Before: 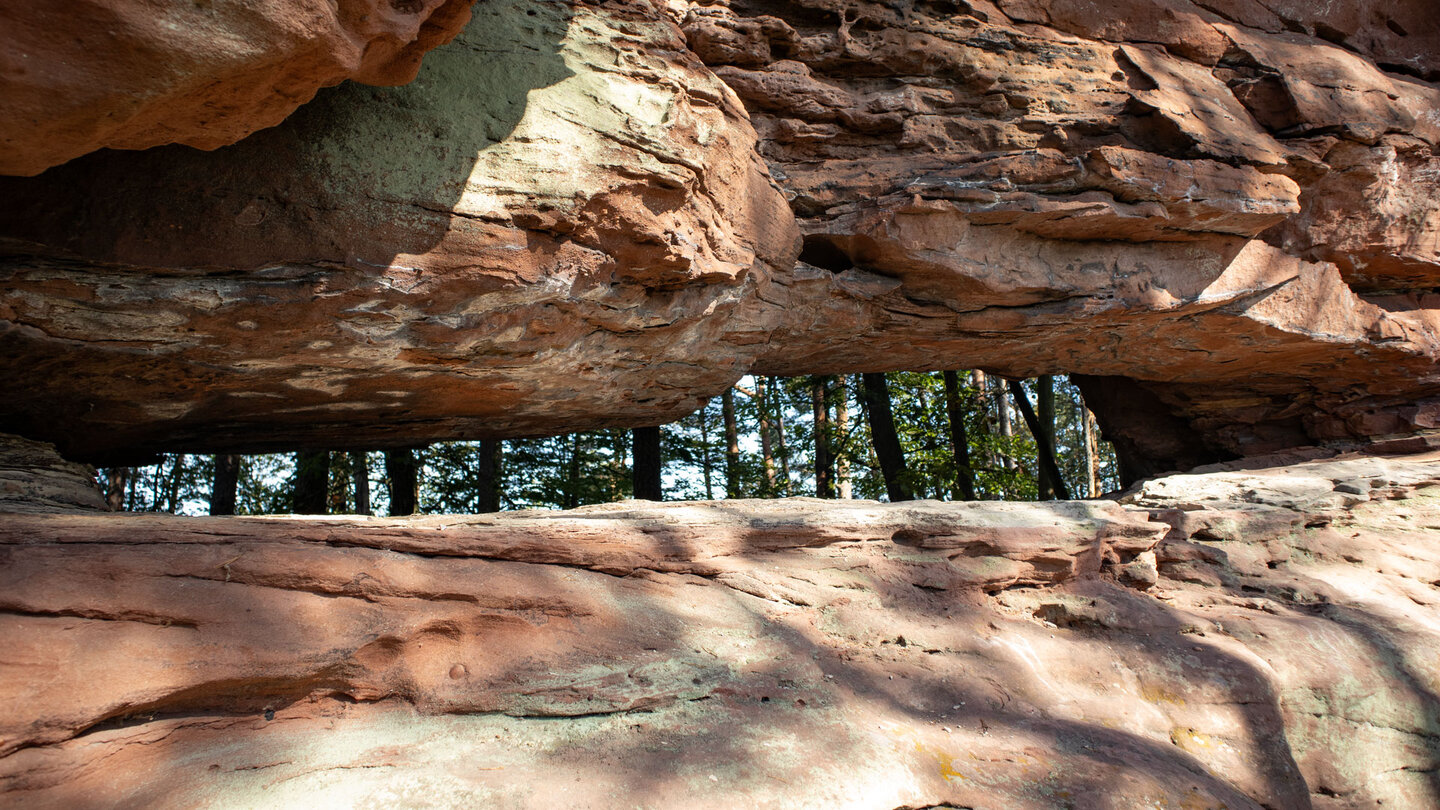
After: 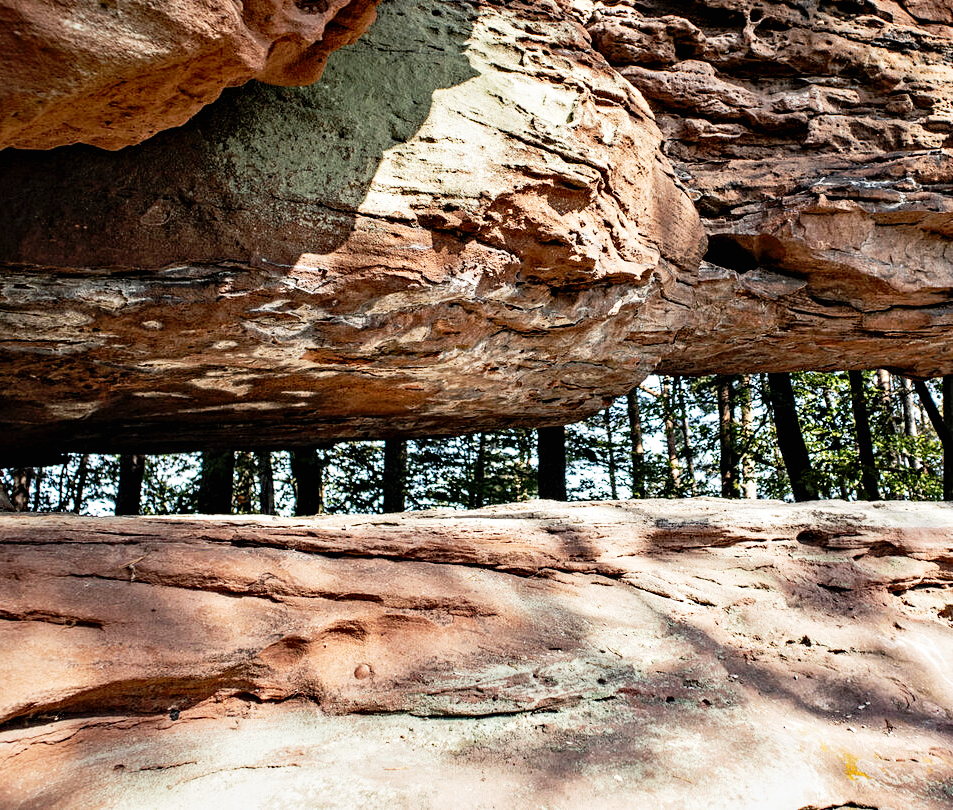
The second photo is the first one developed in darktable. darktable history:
crop and rotate: left 6.632%, right 27.121%
contrast equalizer: y [[0.5, 0.542, 0.583, 0.625, 0.667, 0.708], [0.5 ×6], [0.5 ×6], [0 ×6], [0 ×6]]
tone curve: curves: ch0 [(0, 0.005) (0.103, 0.097) (0.18, 0.22) (0.4, 0.485) (0.5, 0.612) (0.668, 0.787) (0.823, 0.894) (1, 0.971)]; ch1 [(0, 0) (0.172, 0.123) (0.324, 0.253) (0.396, 0.388) (0.478, 0.461) (0.499, 0.498) (0.522, 0.528) (0.618, 0.649) (0.753, 0.821) (1, 1)]; ch2 [(0, 0) (0.411, 0.424) (0.496, 0.501) (0.515, 0.514) (0.555, 0.585) (0.641, 0.69) (1, 1)], preserve colors none
